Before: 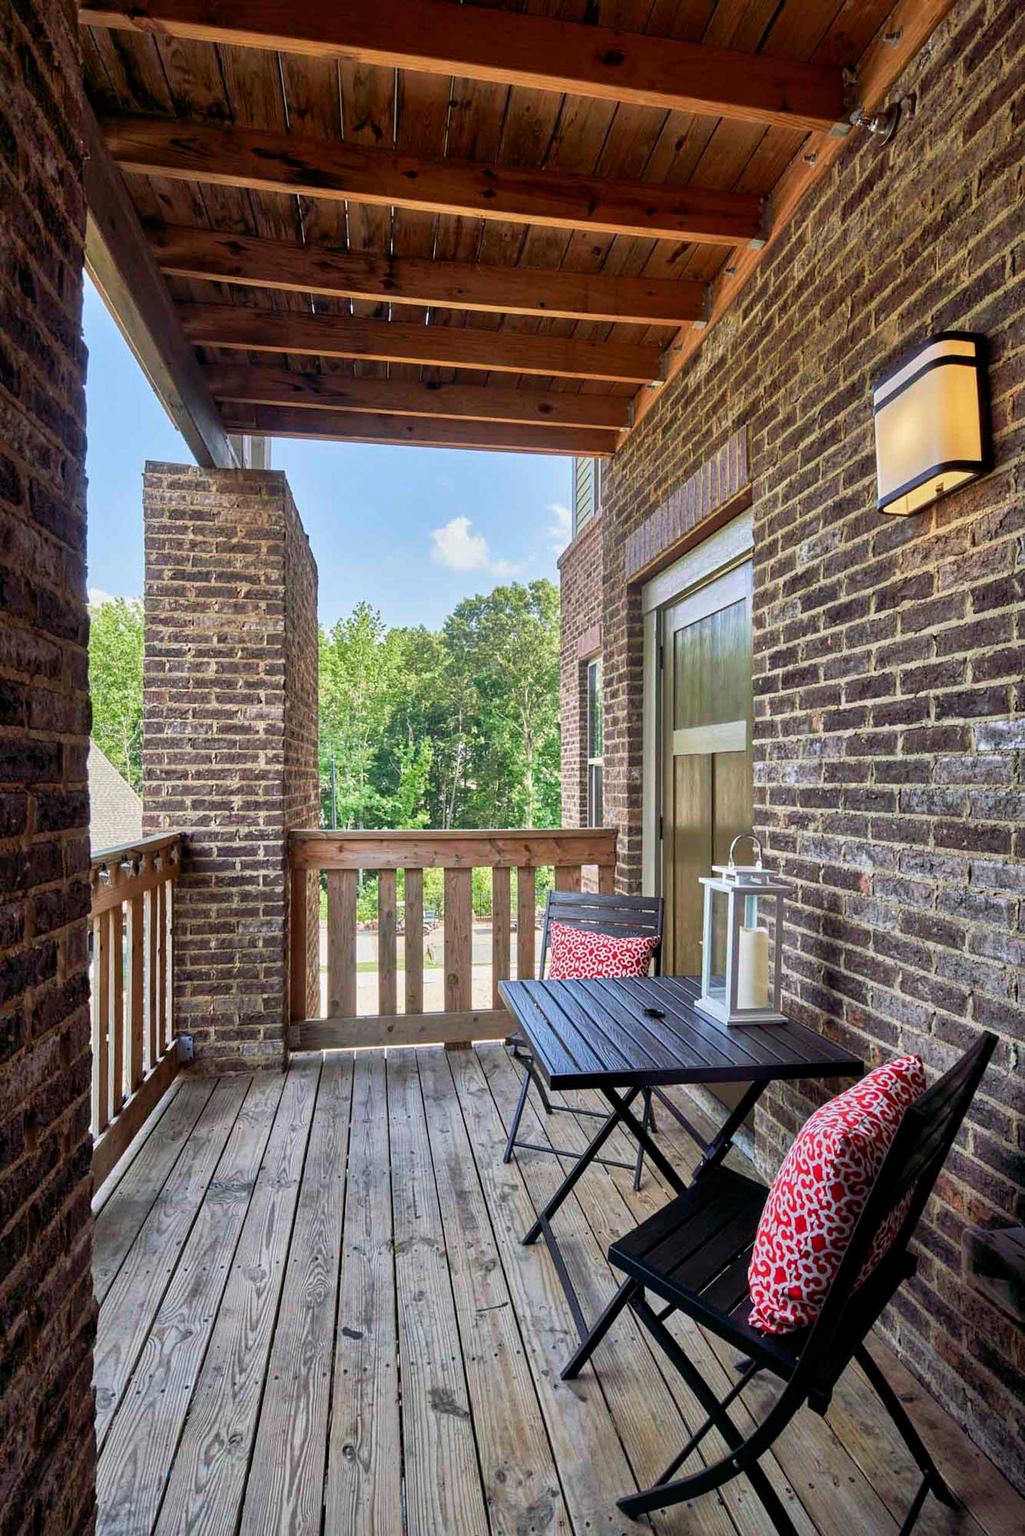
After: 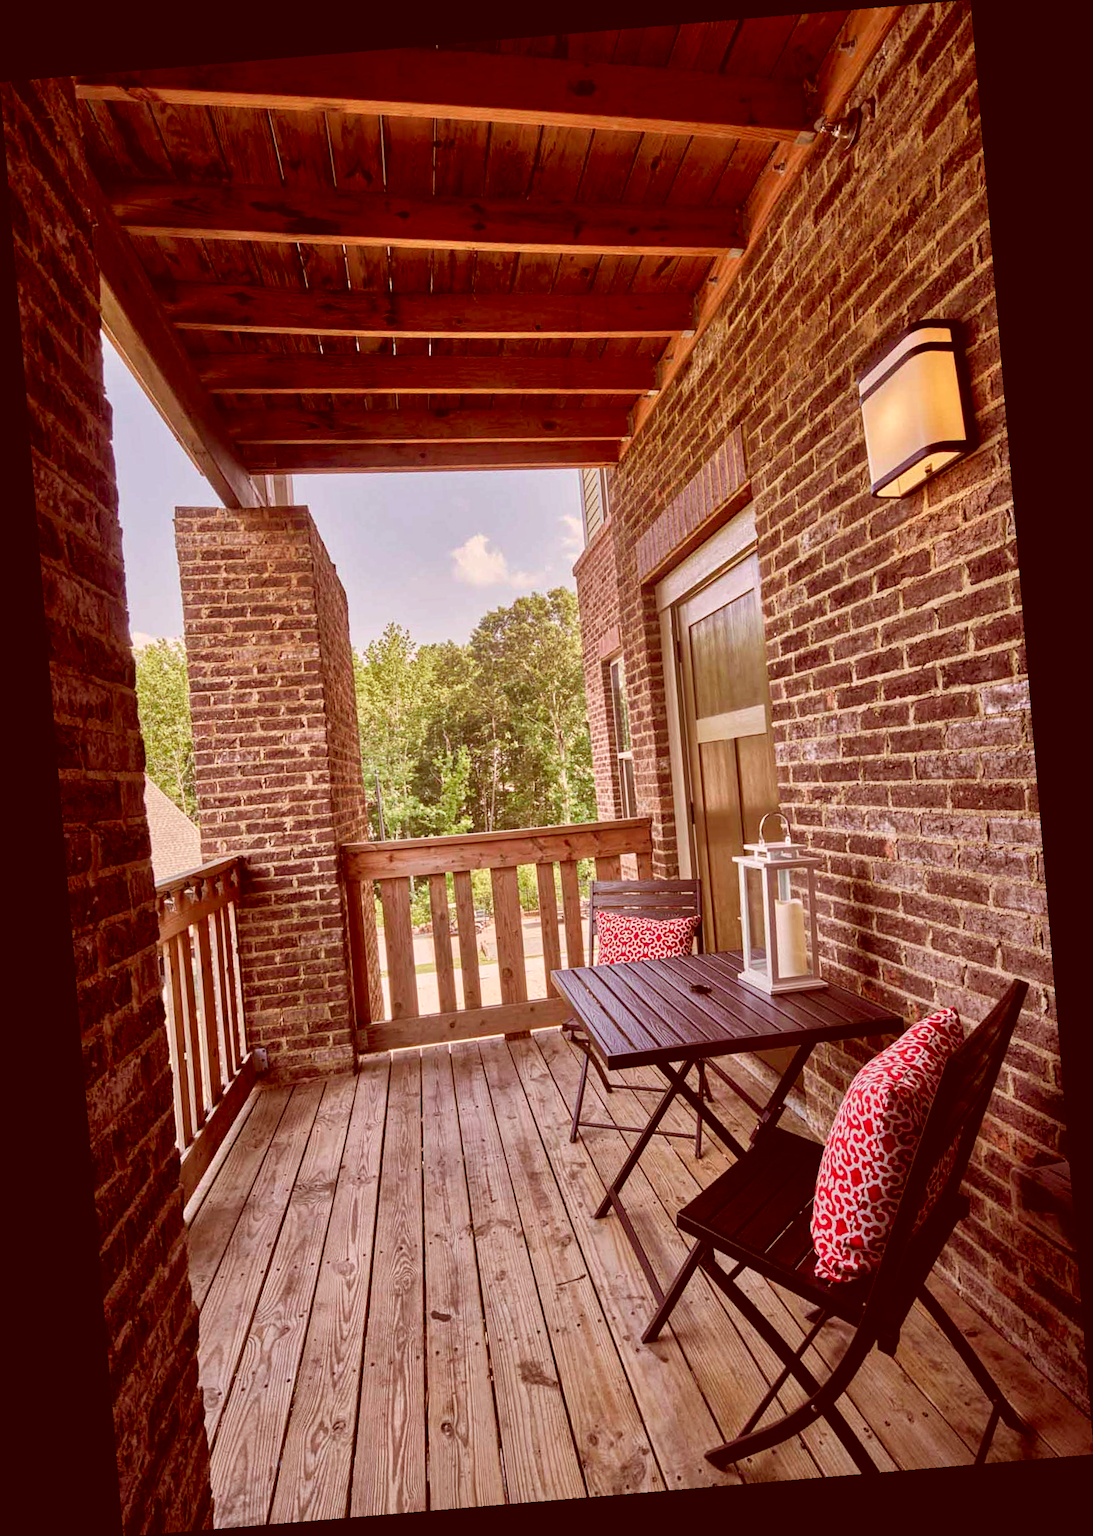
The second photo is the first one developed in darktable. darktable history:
rotate and perspective: rotation -4.86°, automatic cropping off
color correction: highlights a* 9.03, highlights b* 8.71, shadows a* 40, shadows b* 40, saturation 0.8
